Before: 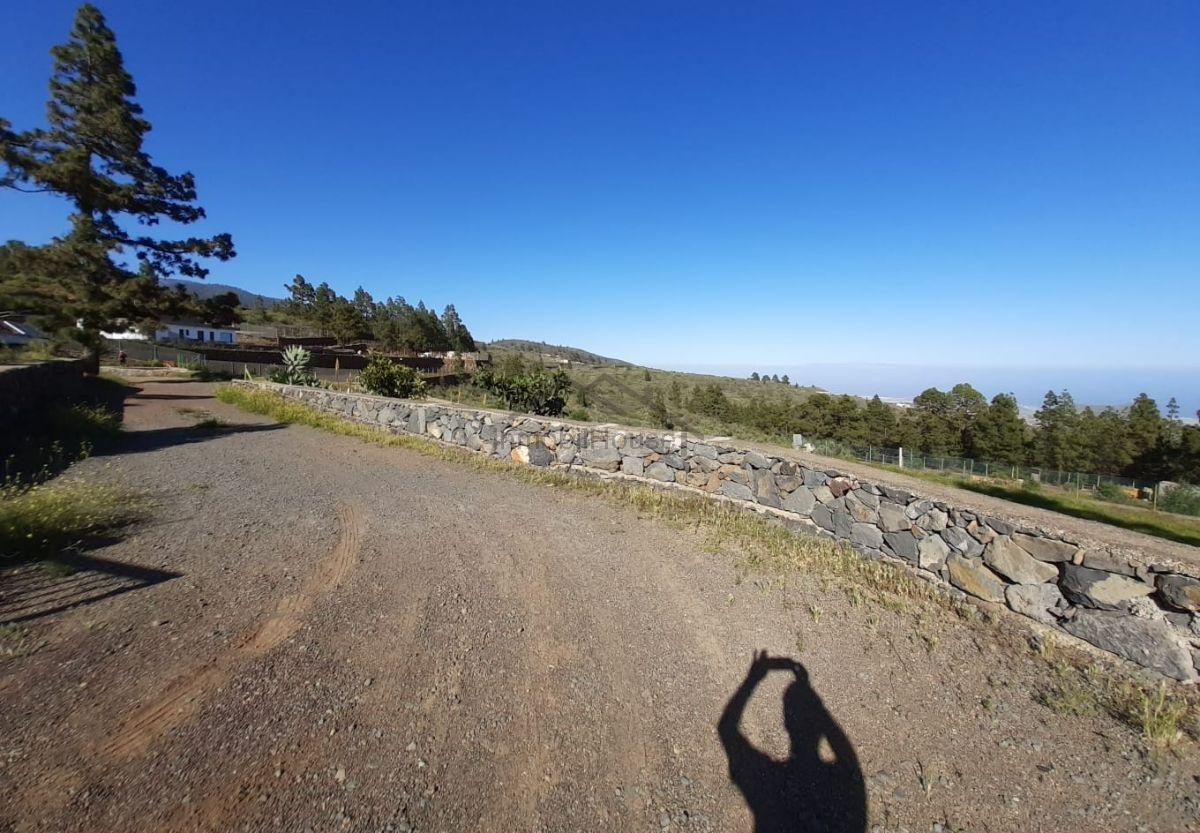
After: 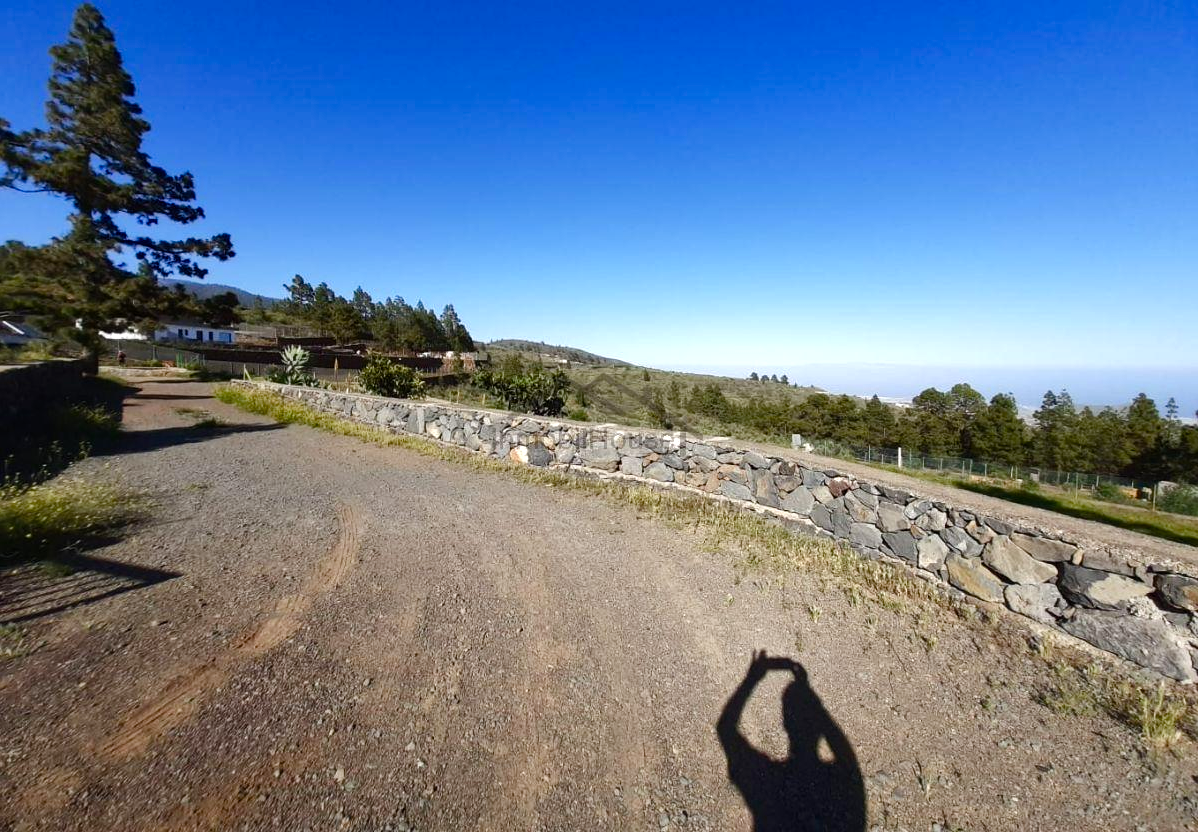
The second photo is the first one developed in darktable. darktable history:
shadows and highlights: shadows 31.92, highlights -31.29, soften with gaussian
color balance rgb: perceptual saturation grading › global saturation 20%, perceptual saturation grading › highlights -25.706%, perceptual saturation grading › shadows 49.461%, global vibrance -24.638%
crop and rotate: left 0.165%, bottom 0.011%
tone equalizer: -8 EV -0.417 EV, -7 EV -0.37 EV, -6 EV -0.322 EV, -5 EV -0.203 EV, -3 EV 0.254 EV, -2 EV 0.314 EV, -1 EV 0.388 EV, +0 EV 0.436 EV, edges refinement/feathering 500, mask exposure compensation -1.57 EV, preserve details no
